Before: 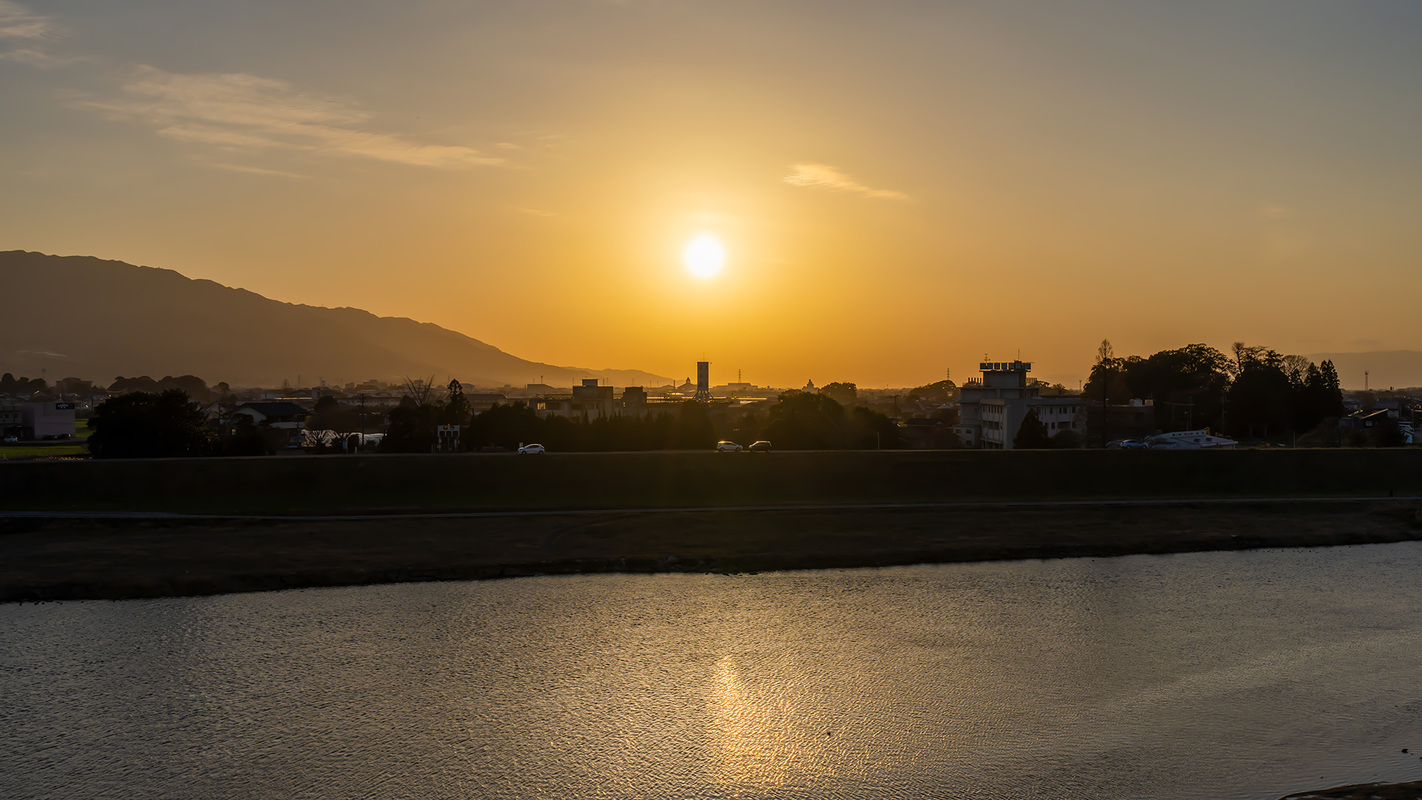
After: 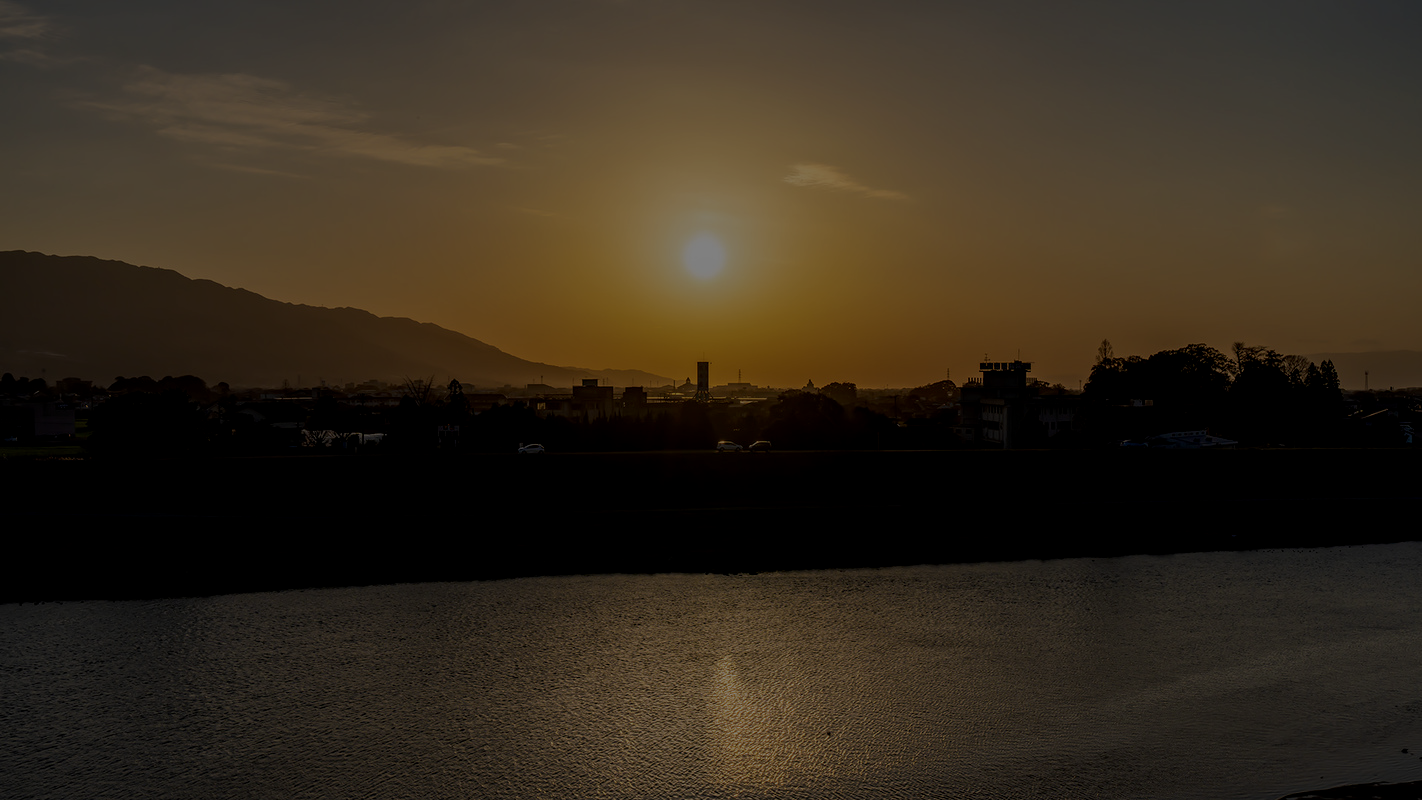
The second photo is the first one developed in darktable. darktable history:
local contrast: on, module defaults
exposure: exposure -2.375 EV, compensate highlight preservation false
